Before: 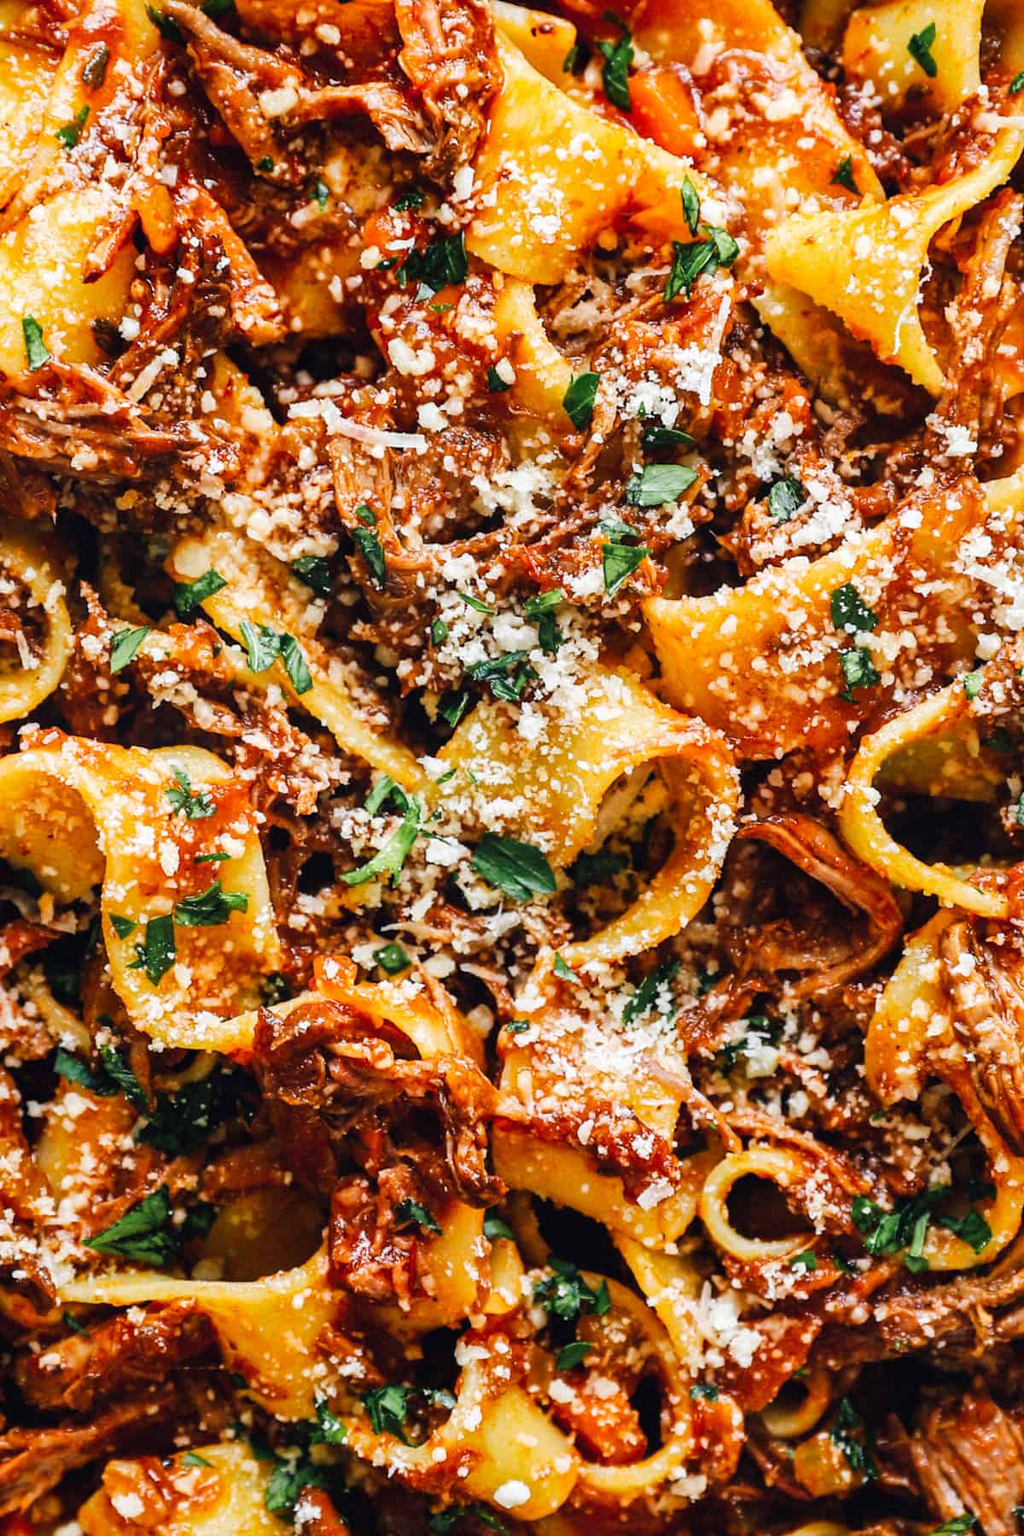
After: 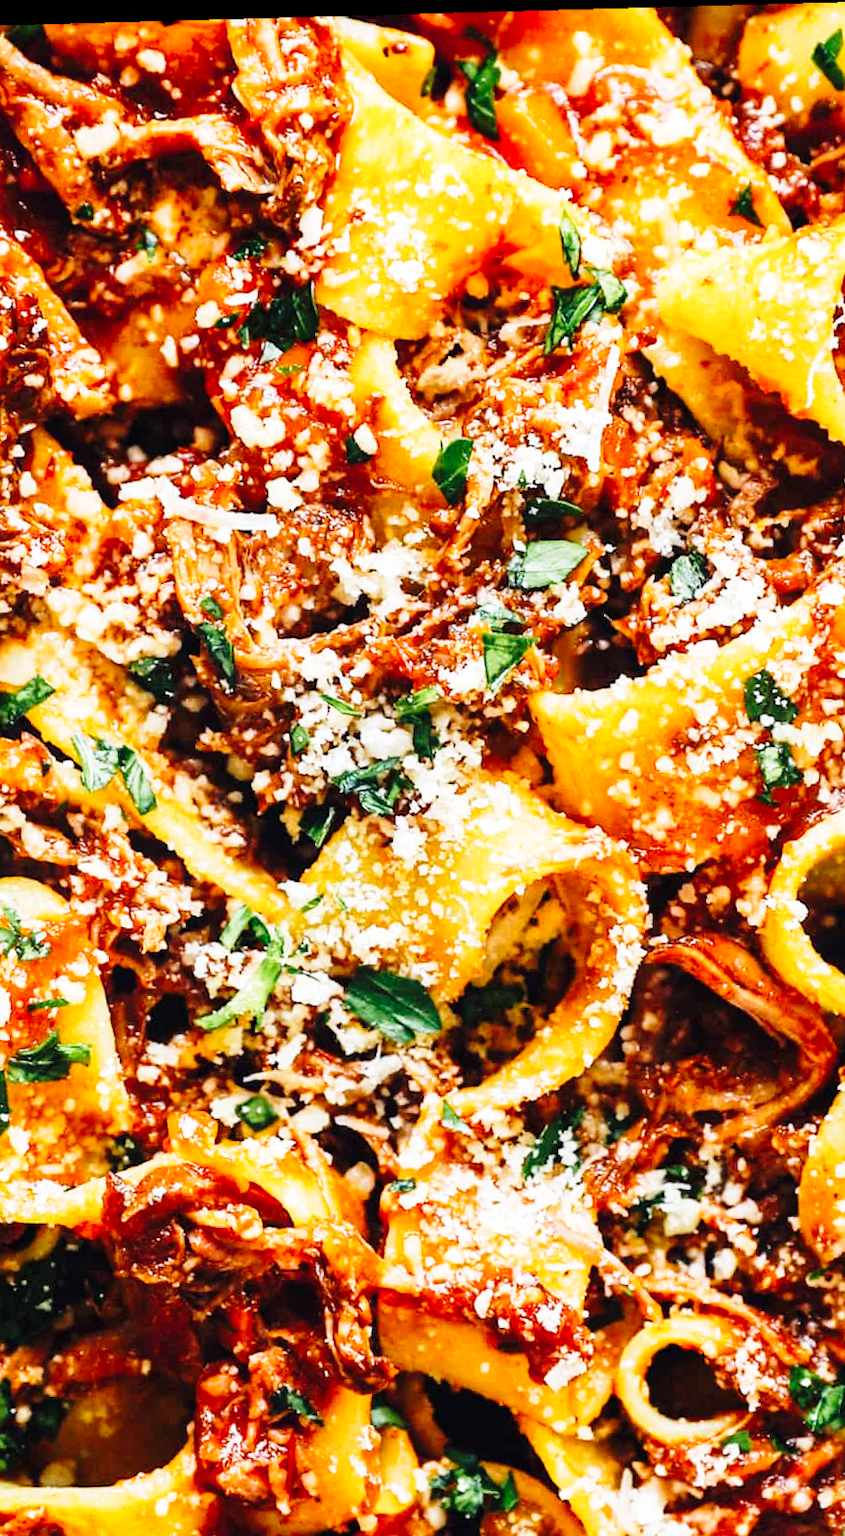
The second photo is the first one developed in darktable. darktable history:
crop: left 18.479%, right 12.2%, bottom 13.971%
rotate and perspective: rotation -1.77°, lens shift (horizontal) 0.004, automatic cropping off
base curve: curves: ch0 [(0, 0) (0.028, 0.03) (0.121, 0.232) (0.46, 0.748) (0.859, 0.968) (1, 1)], preserve colors none
